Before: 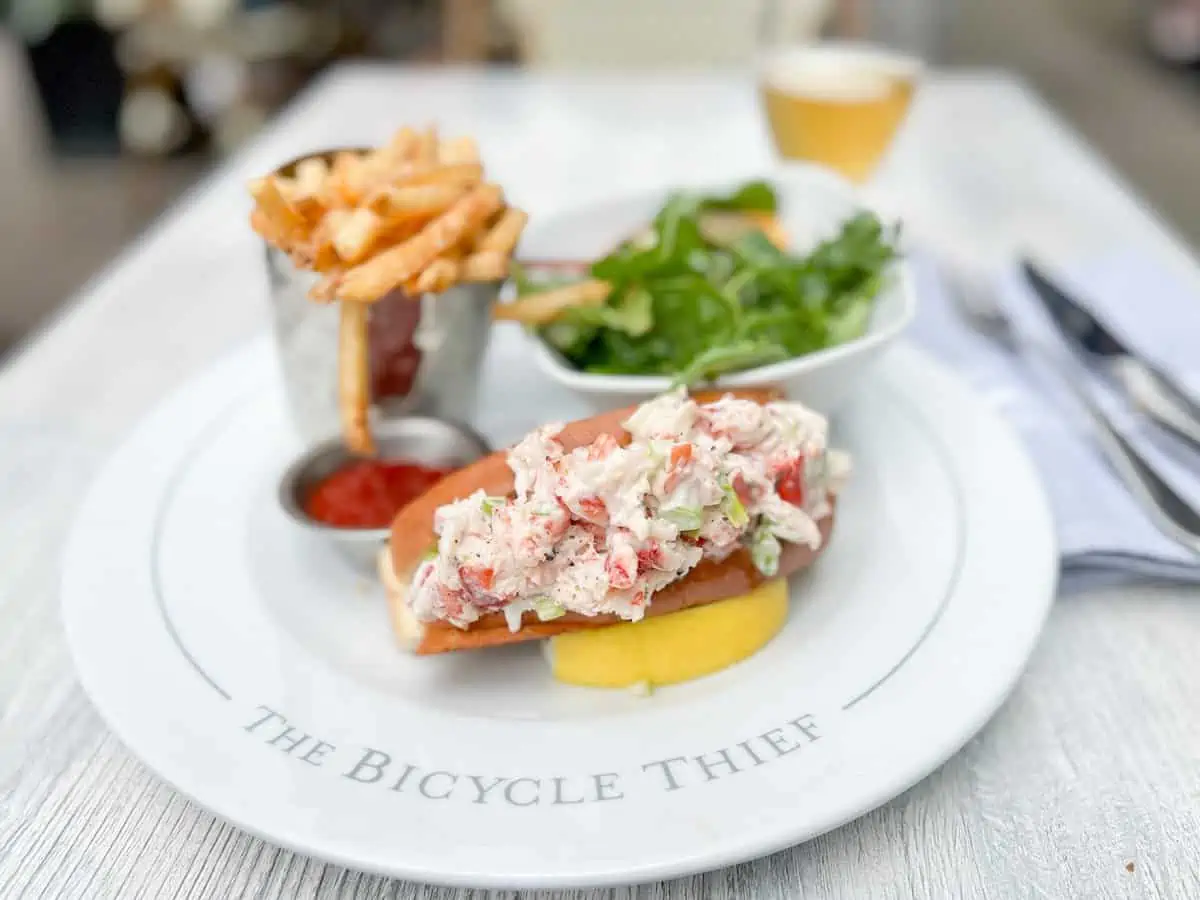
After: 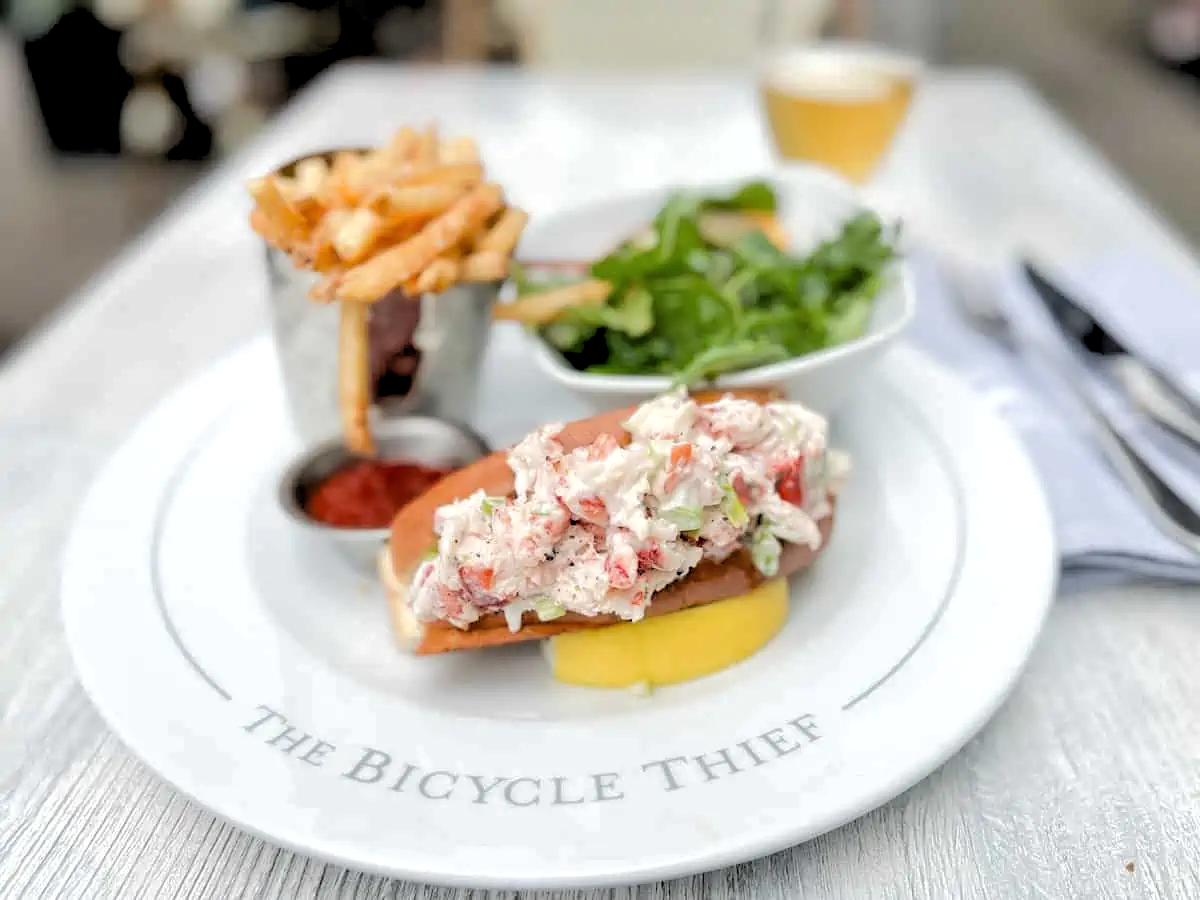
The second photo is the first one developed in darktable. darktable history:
rgb levels: levels [[0.034, 0.472, 0.904], [0, 0.5, 1], [0, 0.5, 1]]
levels: mode automatic, gray 50.8%
base curve: curves: ch0 [(0, 0) (0.235, 0.266) (0.503, 0.496) (0.786, 0.72) (1, 1)]
